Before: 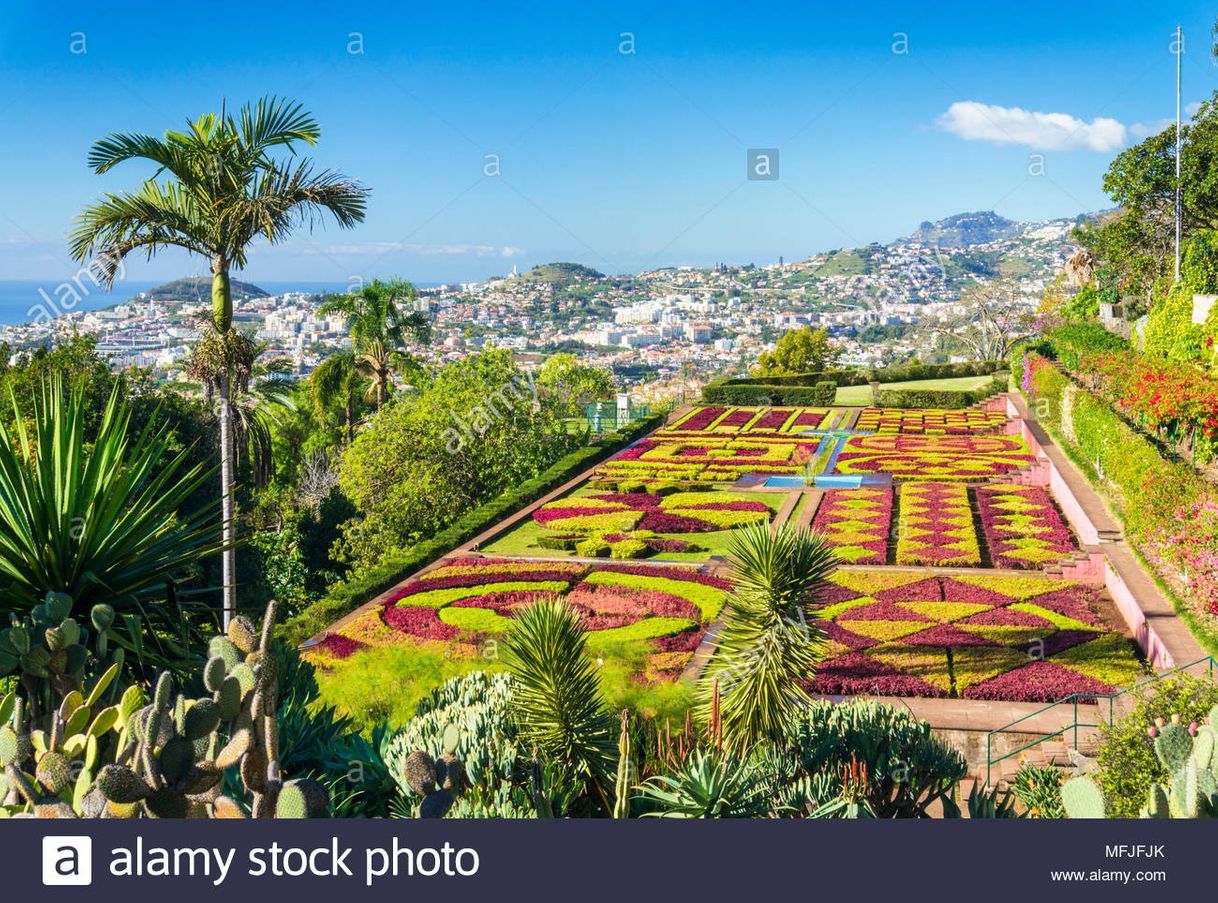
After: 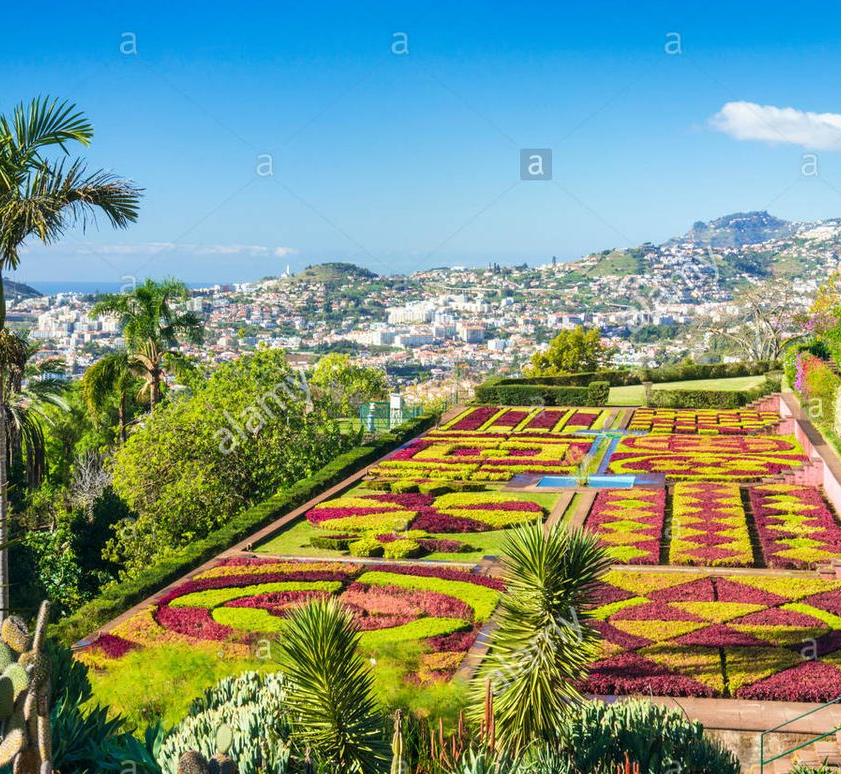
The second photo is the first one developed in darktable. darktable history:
crop: left 18.712%, right 12.224%, bottom 14.26%
